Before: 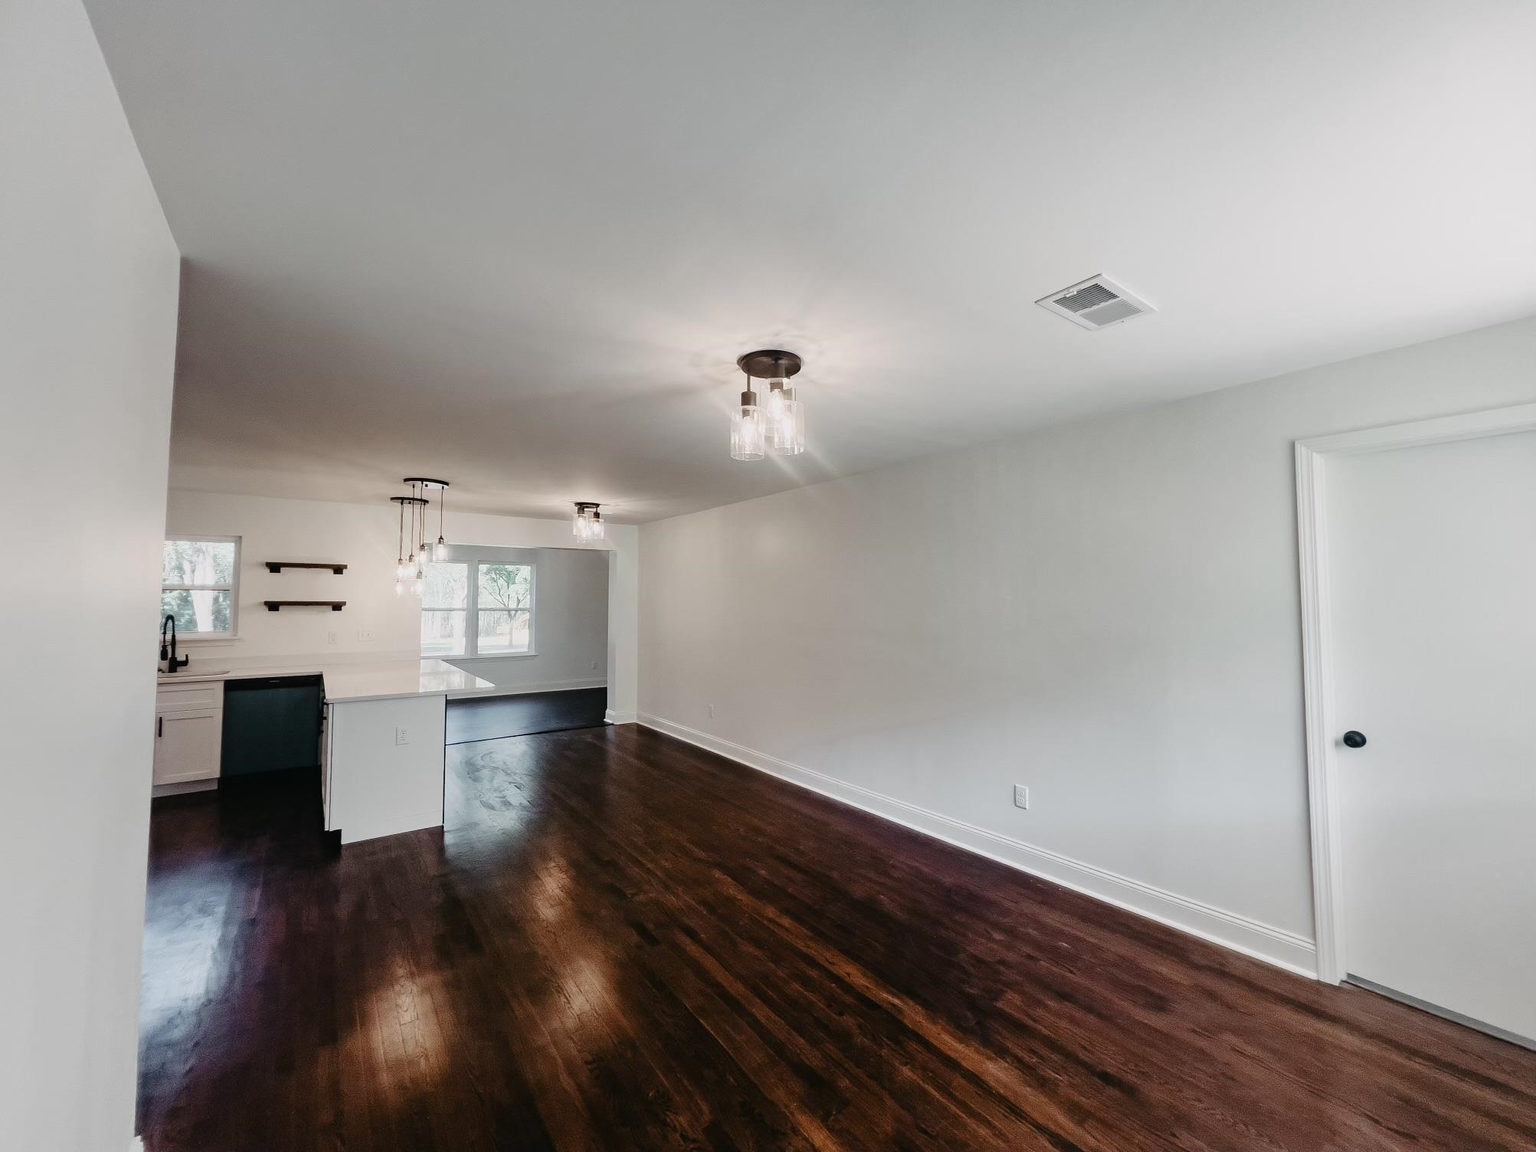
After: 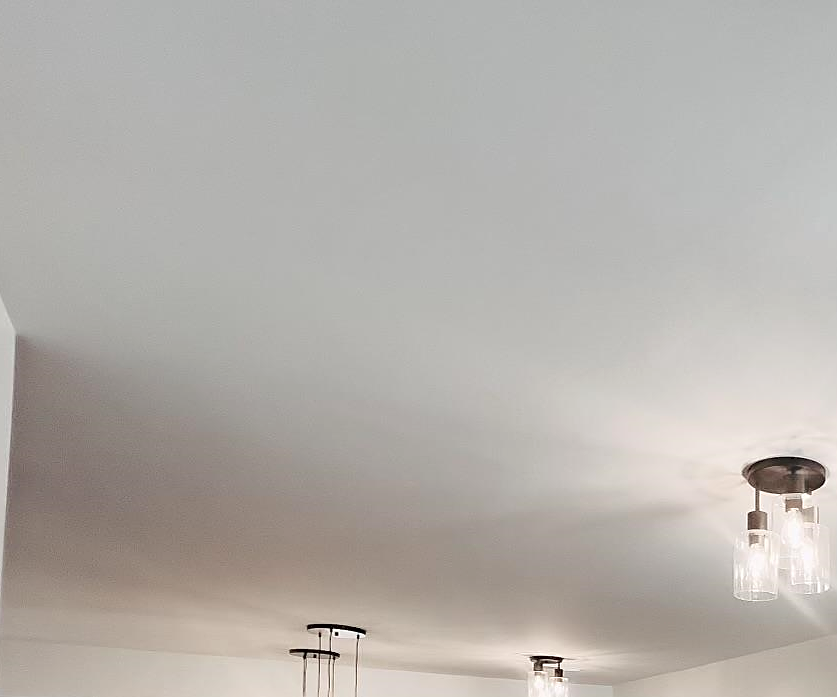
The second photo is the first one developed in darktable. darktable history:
exposure: black level correction 0, exposure 0.199 EV, compensate exposure bias true, compensate highlight preservation false
tone curve: curves: ch0 [(0, 0) (0.003, 0.128) (0.011, 0.133) (0.025, 0.133) (0.044, 0.141) (0.069, 0.152) (0.1, 0.169) (0.136, 0.201) (0.177, 0.239) (0.224, 0.294) (0.277, 0.358) (0.335, 0.428) (0.399, 0.488) (0.468, 0.55) (0.543, 0.611) (0.623, 0.678) (0.709, 0.755) (0.801, 0.843) (0.898, 0.91) (1, 1)], color space Lab, independent channels, preserve colors none
sharpen: on, module defaults
crop and rotate: left 10.992%, top 0.102%, right 47.256%, bottom 53.492%
